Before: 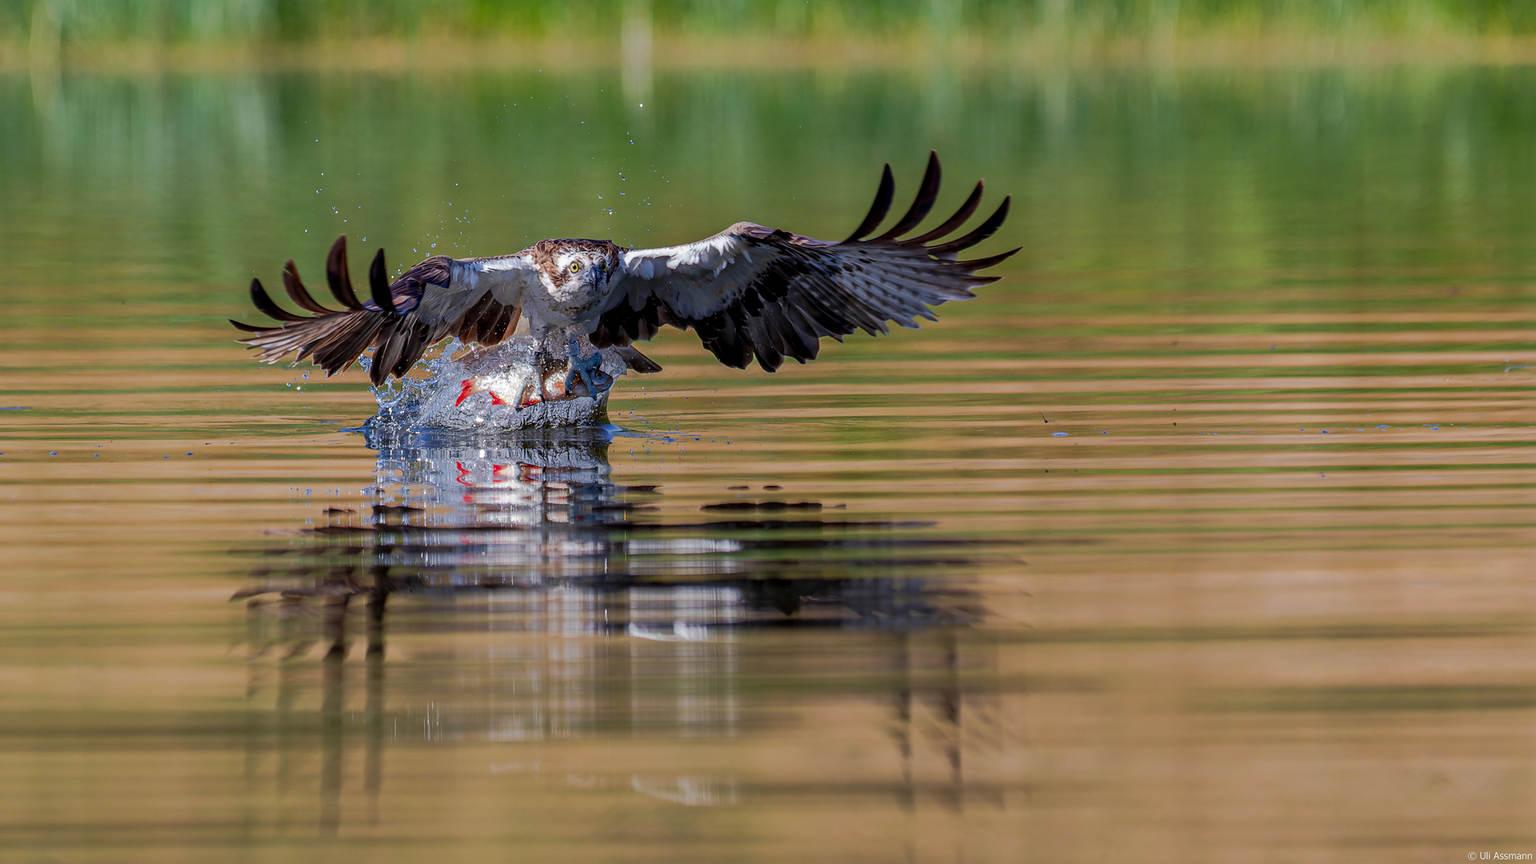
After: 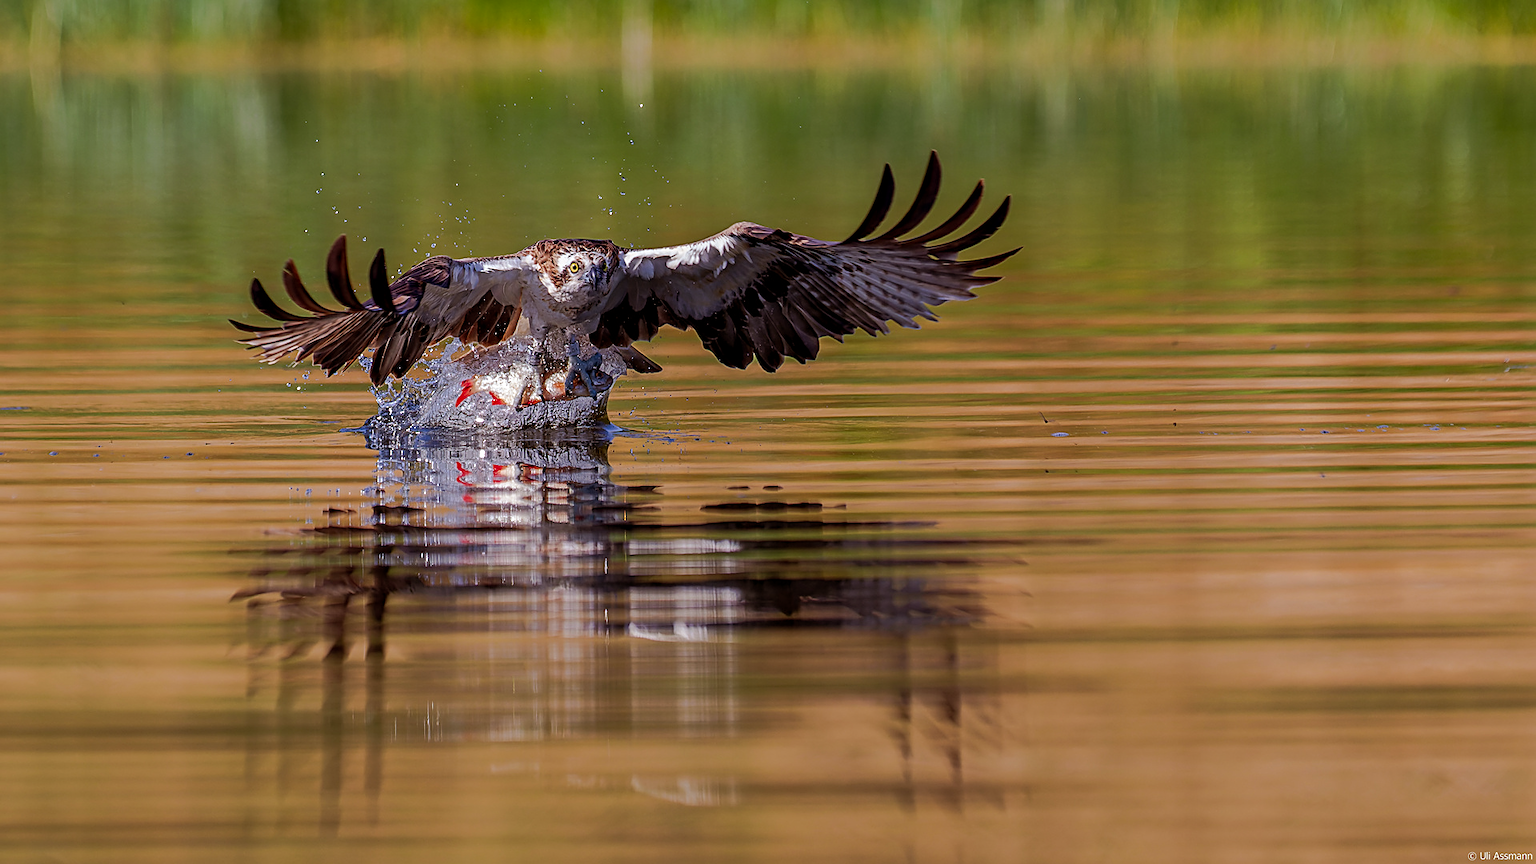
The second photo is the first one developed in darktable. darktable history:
sharpen: amount 0.55
rgb levels: mode RGB, independent channels, levels [[0, 0.5, 1], [0, 0.521, 1], [0, 0.536, 1]]
